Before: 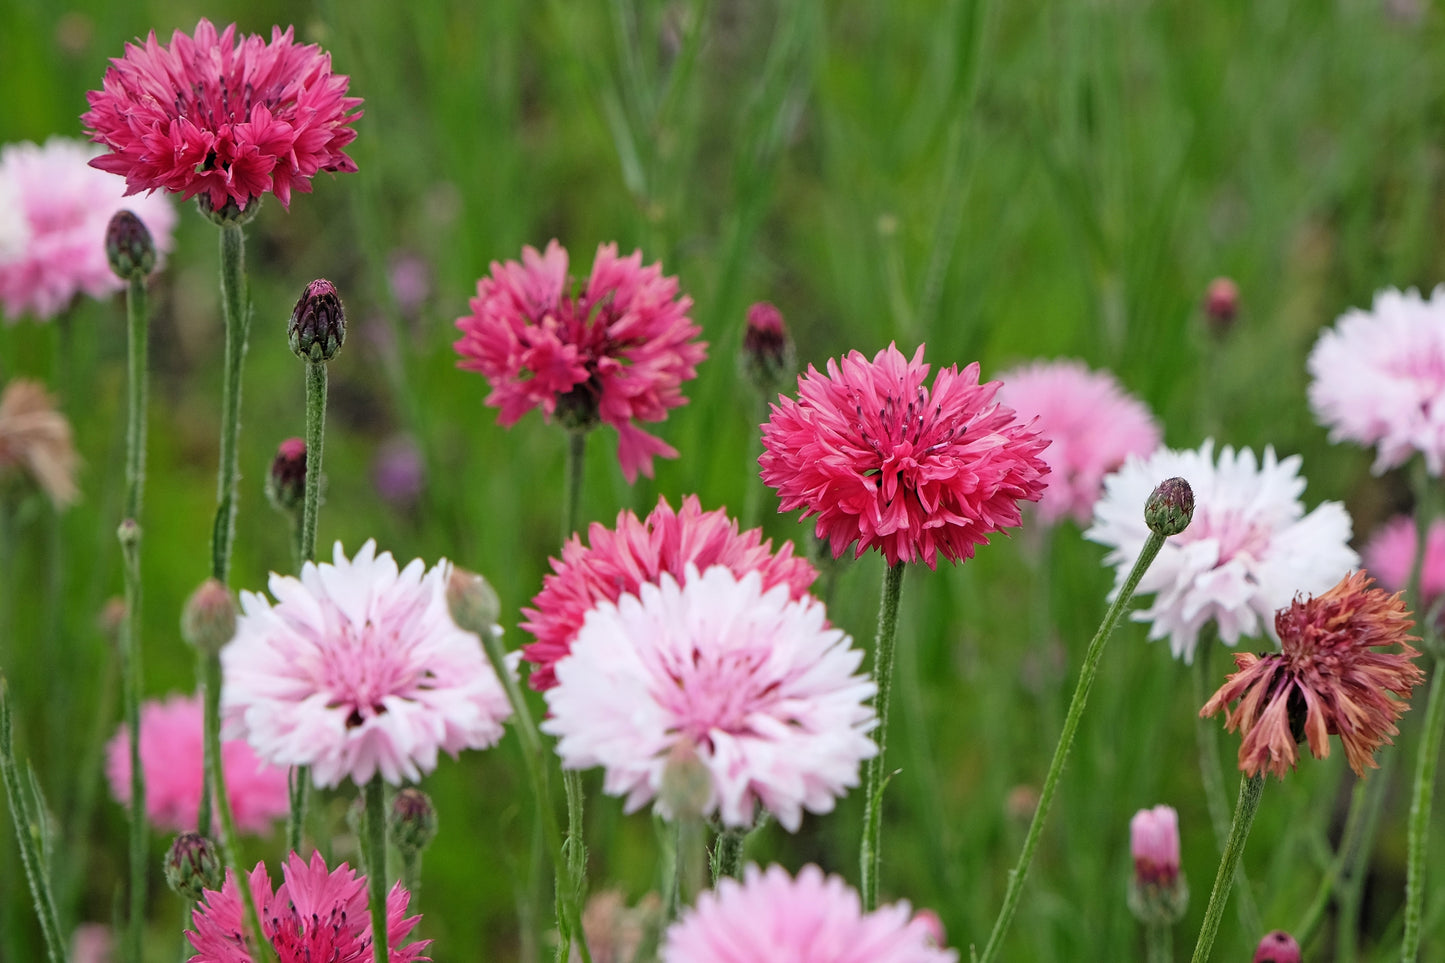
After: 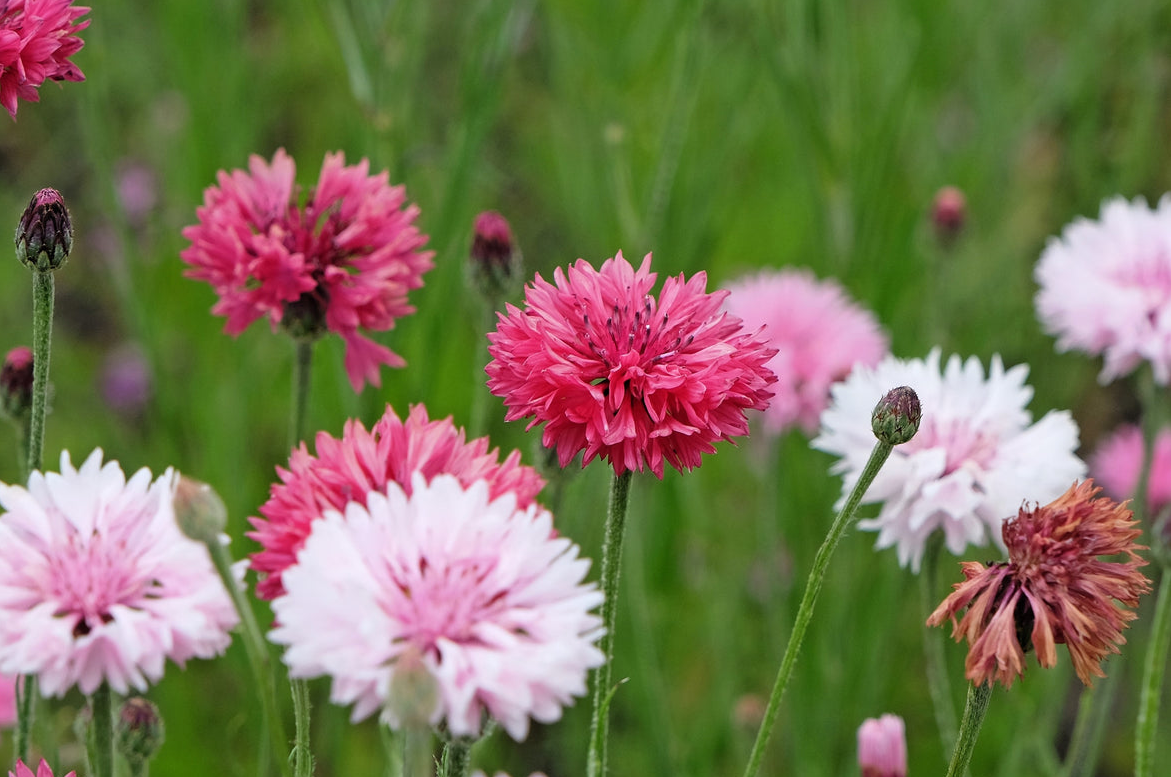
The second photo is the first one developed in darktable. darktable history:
crop: left 18.921%, top 9.541%, bottom 9.76%
